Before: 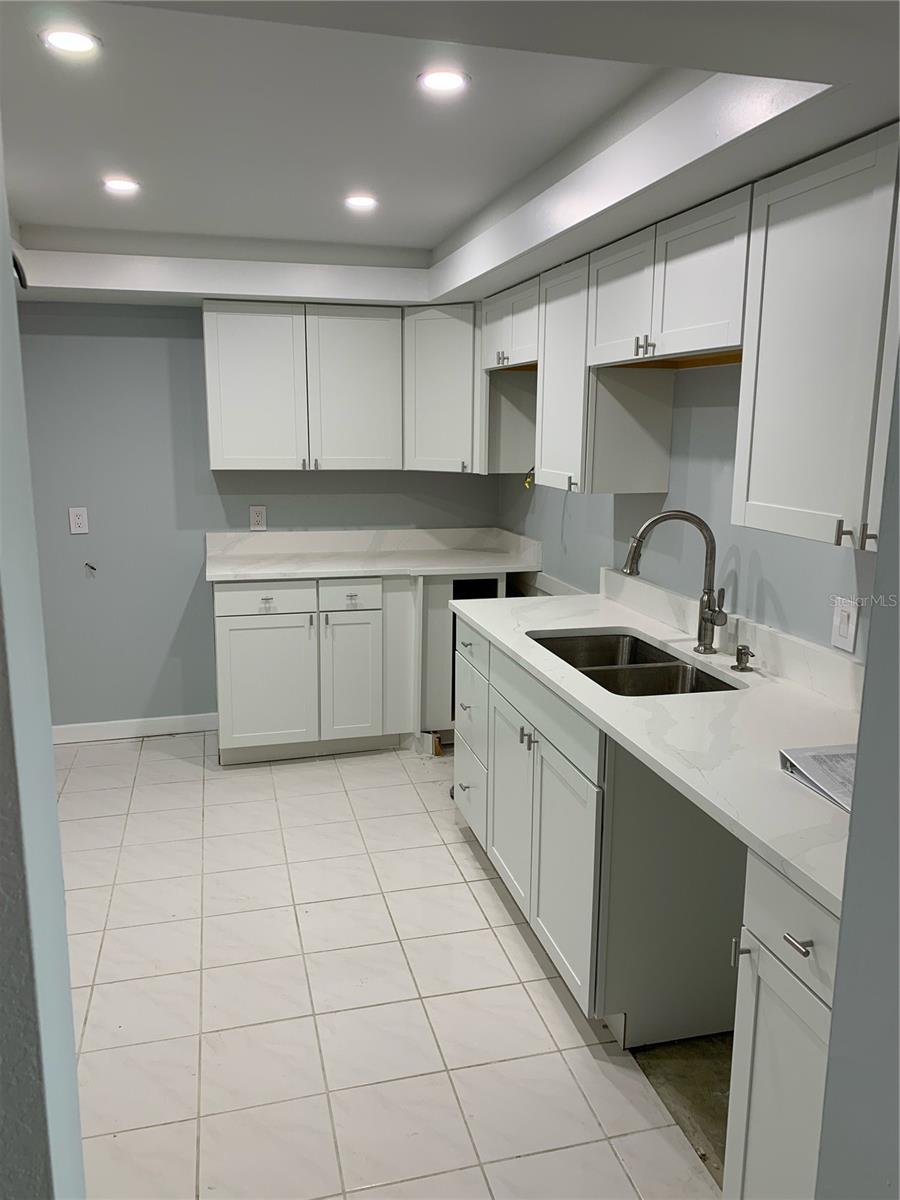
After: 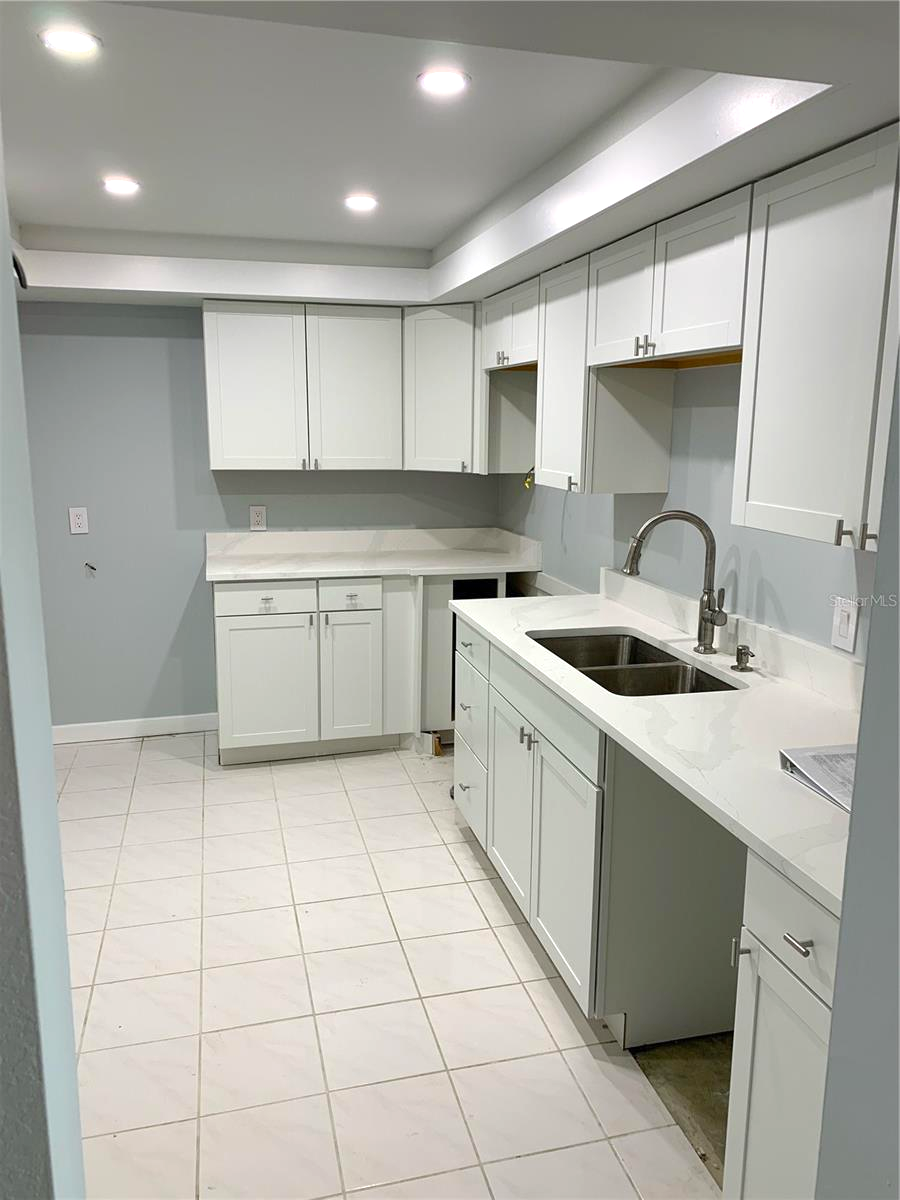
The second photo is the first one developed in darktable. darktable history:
color balance rgb: perceptual saturation grading › global saturation 0.073%, perceptual brilliance grading › global brilliance 10.317%, perceptual brilliance grading › shadows 15.167%
